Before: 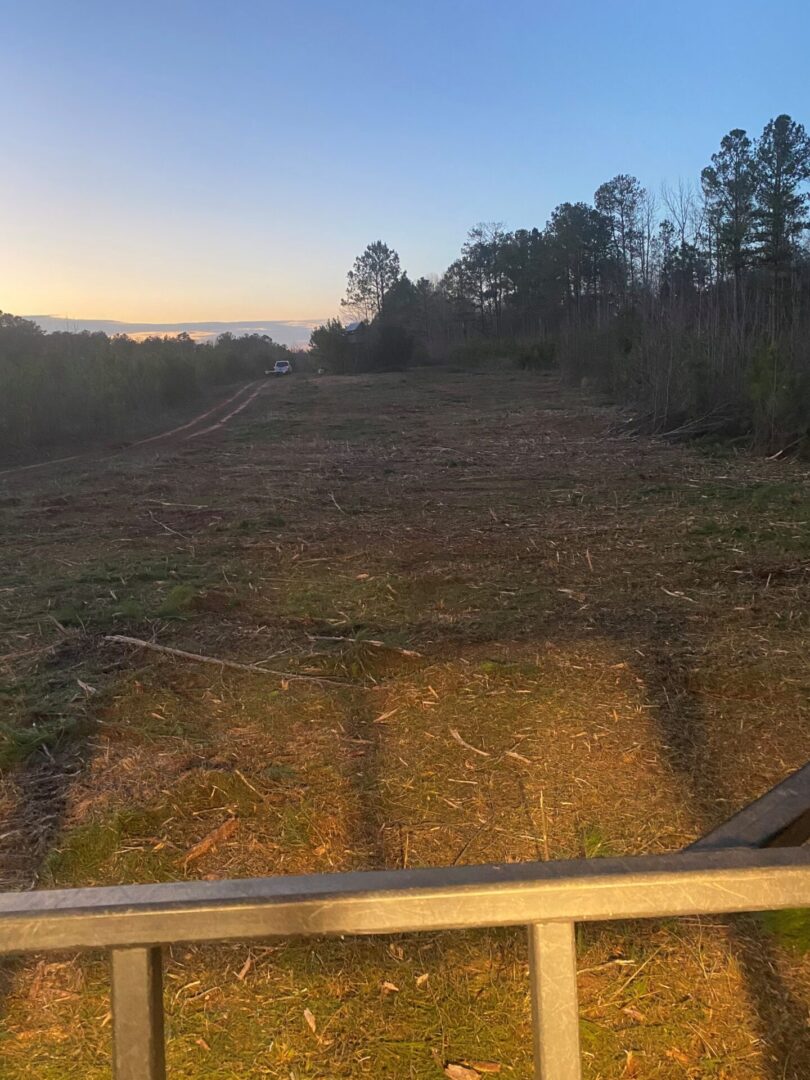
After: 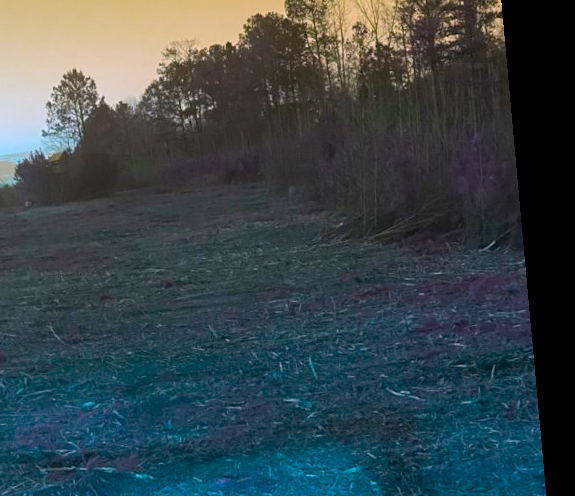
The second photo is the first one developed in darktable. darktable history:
rotate and perspective: rotation -5.2°, automatic cropping off
color balance rgb: hue shift 180°, global vibrance 50%, contrast 0.32%
crop: left 36.005%, top 18.293%, right 0.31%, bottom 38.444%
